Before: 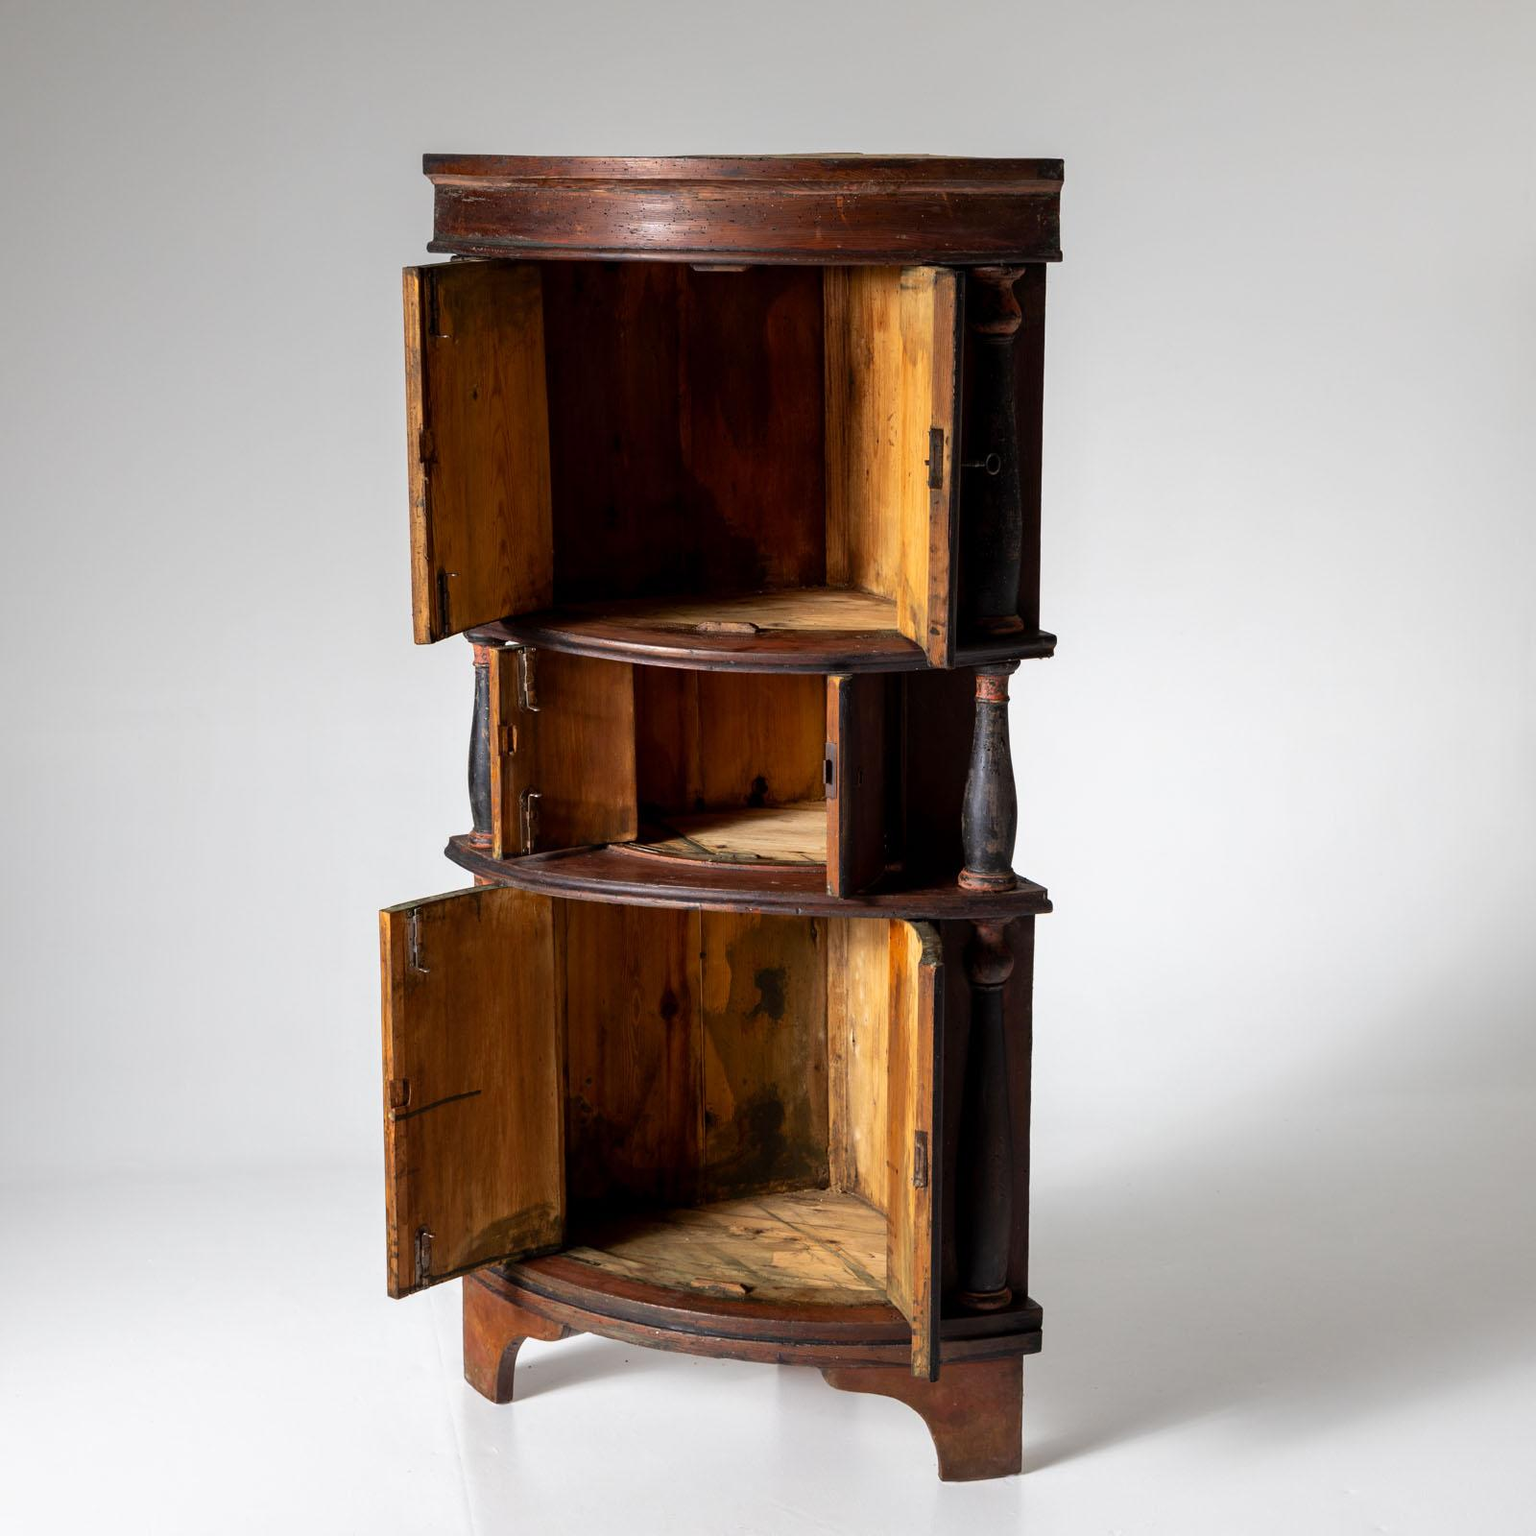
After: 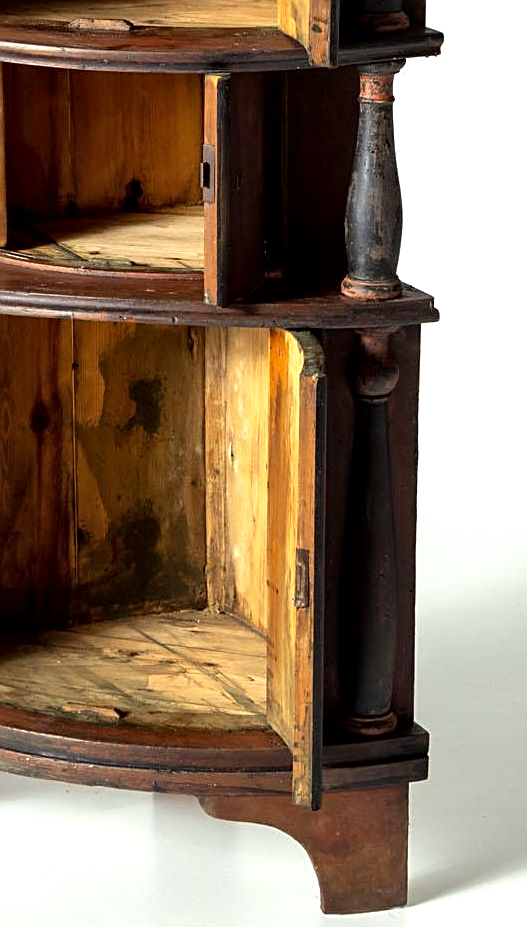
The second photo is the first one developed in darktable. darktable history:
color correction: highlights a* -4.68, highlights b* 5.04, saturation 0.968
crop: left 41.103%, top 39.355%, right 25.958%, bottom 2.683%
exposure: exposure 0.433 EV, compensate highlight preservation false
sharpen: on, module defaults
local contrast: mode bilateral grid, contrast 20, coarseness 51, detail 132%, midtone range 0.2
